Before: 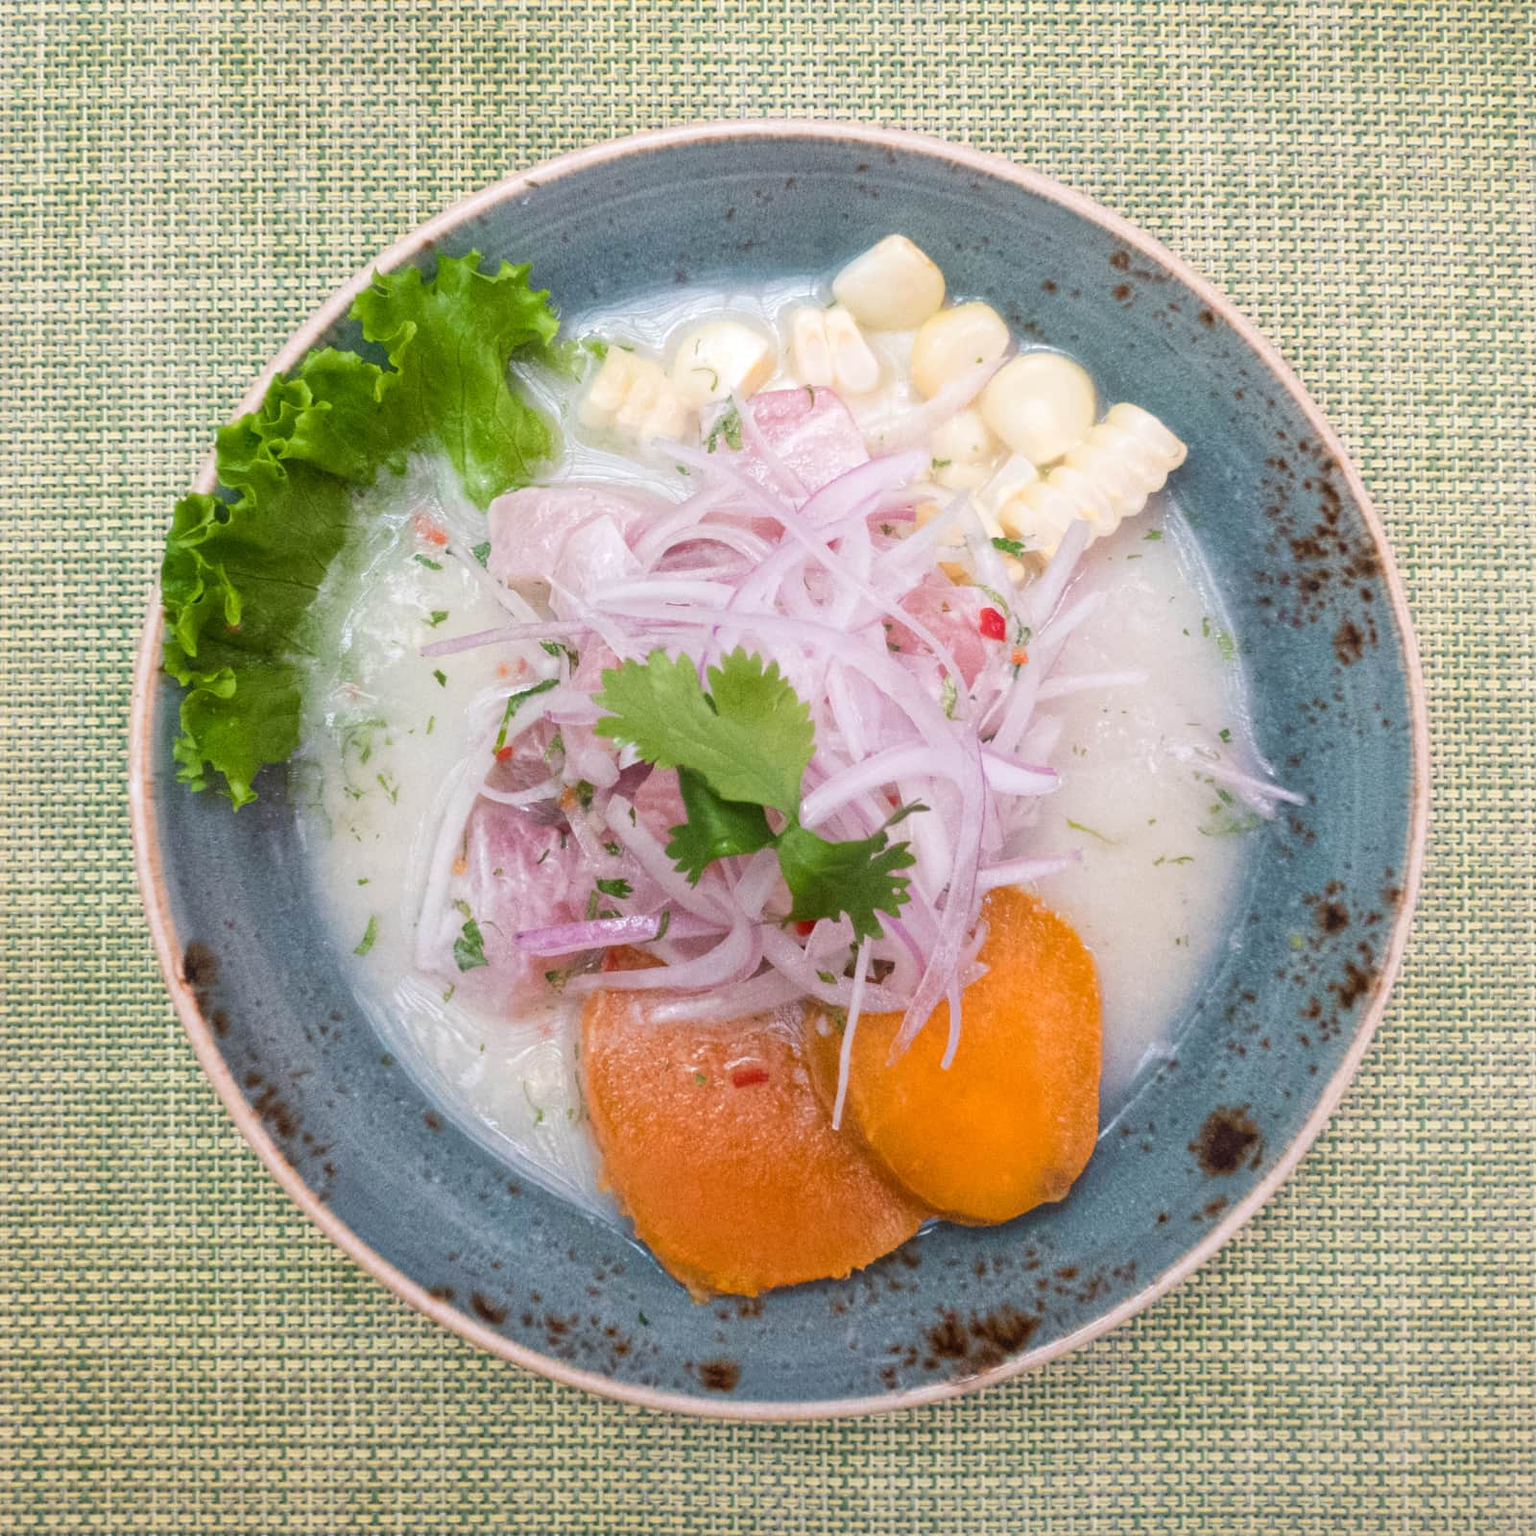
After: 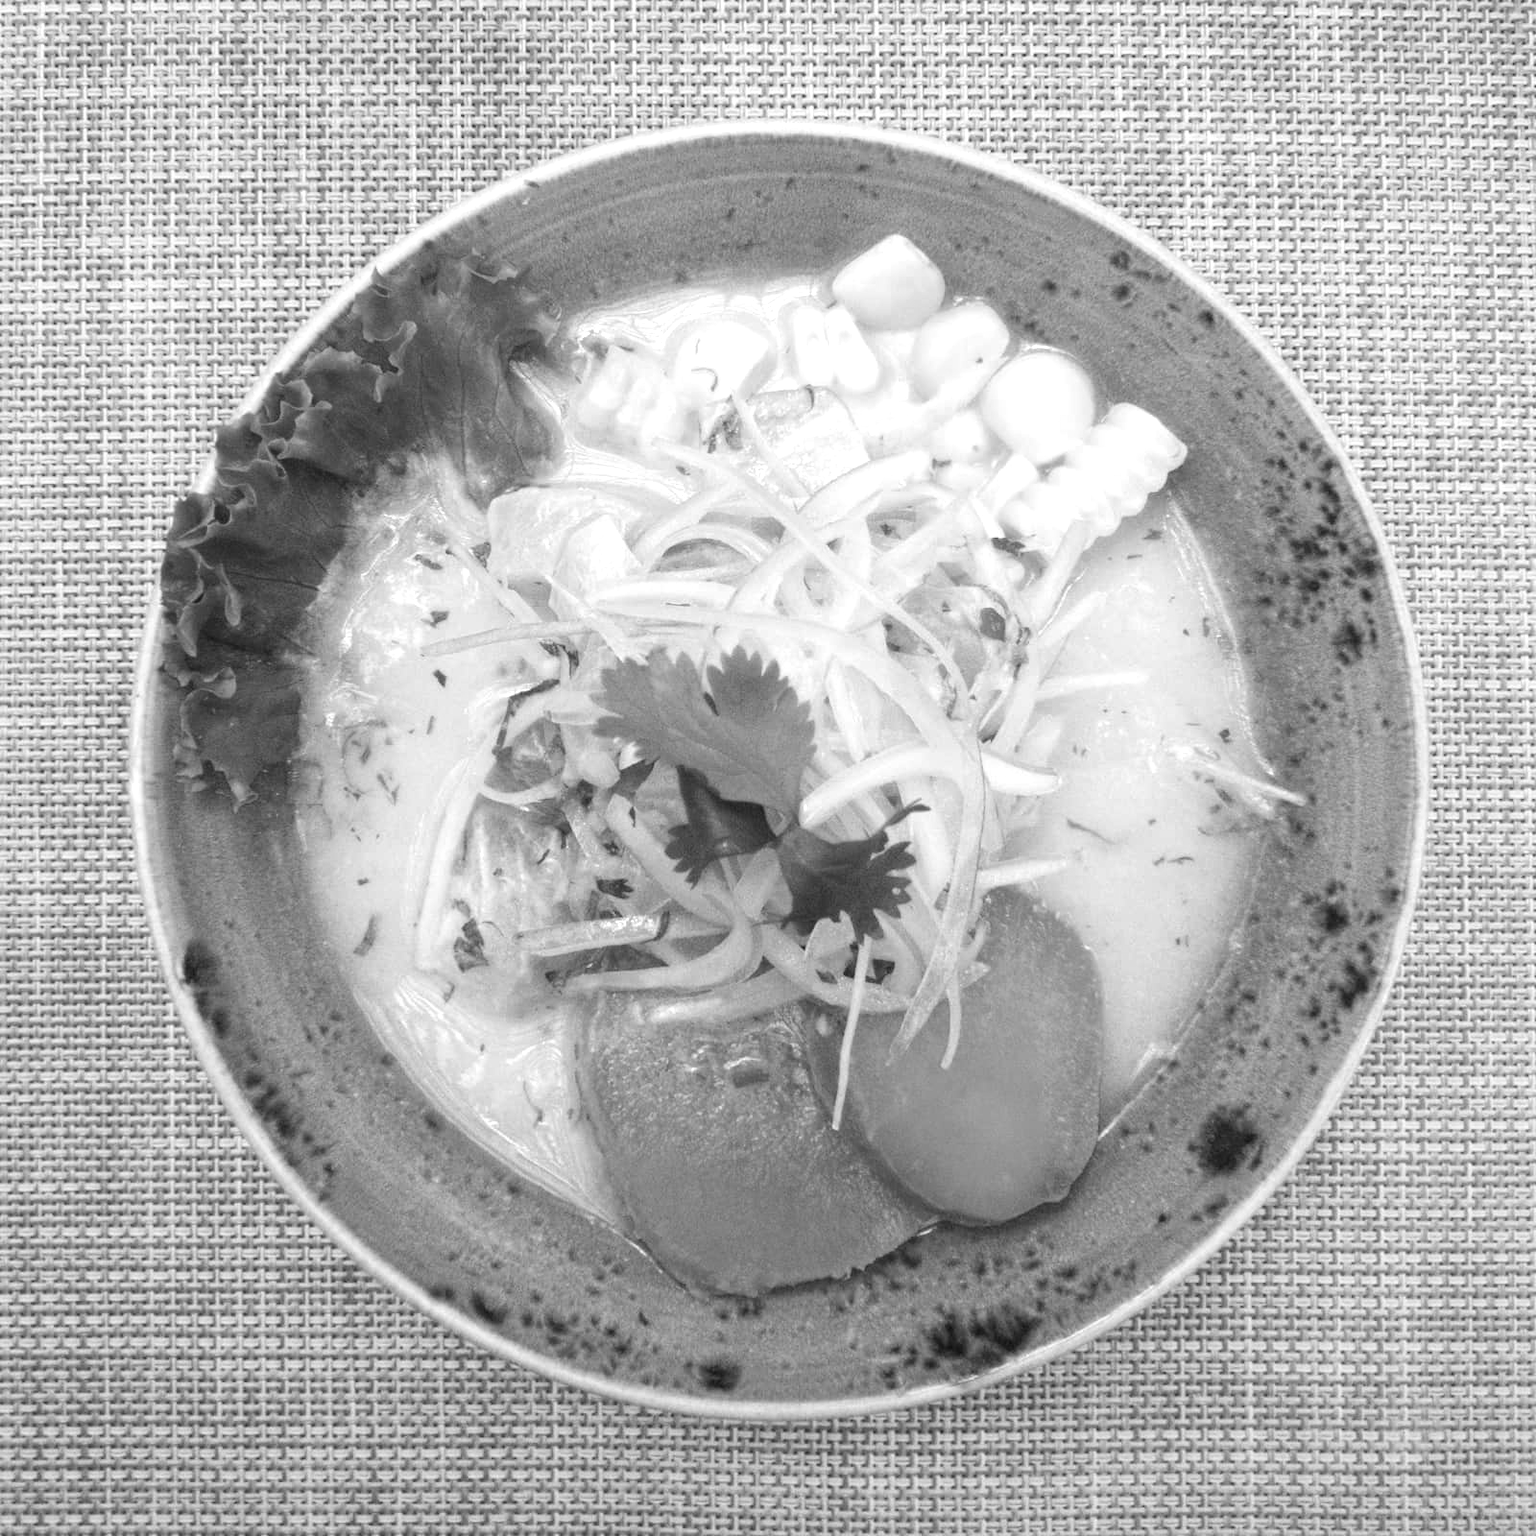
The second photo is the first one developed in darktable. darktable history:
exposure: black level correction 0, exposure 0.5 EV, compensate exposure bias true, compensate highlight preservation false
color calibration: output gray [0.246, 0.254, 0.501, 0], gray › normalize channels true, illuminant same as pipeline (D50), adaptation XYZ, x 0.346, y 0.359, gamut compression 0
